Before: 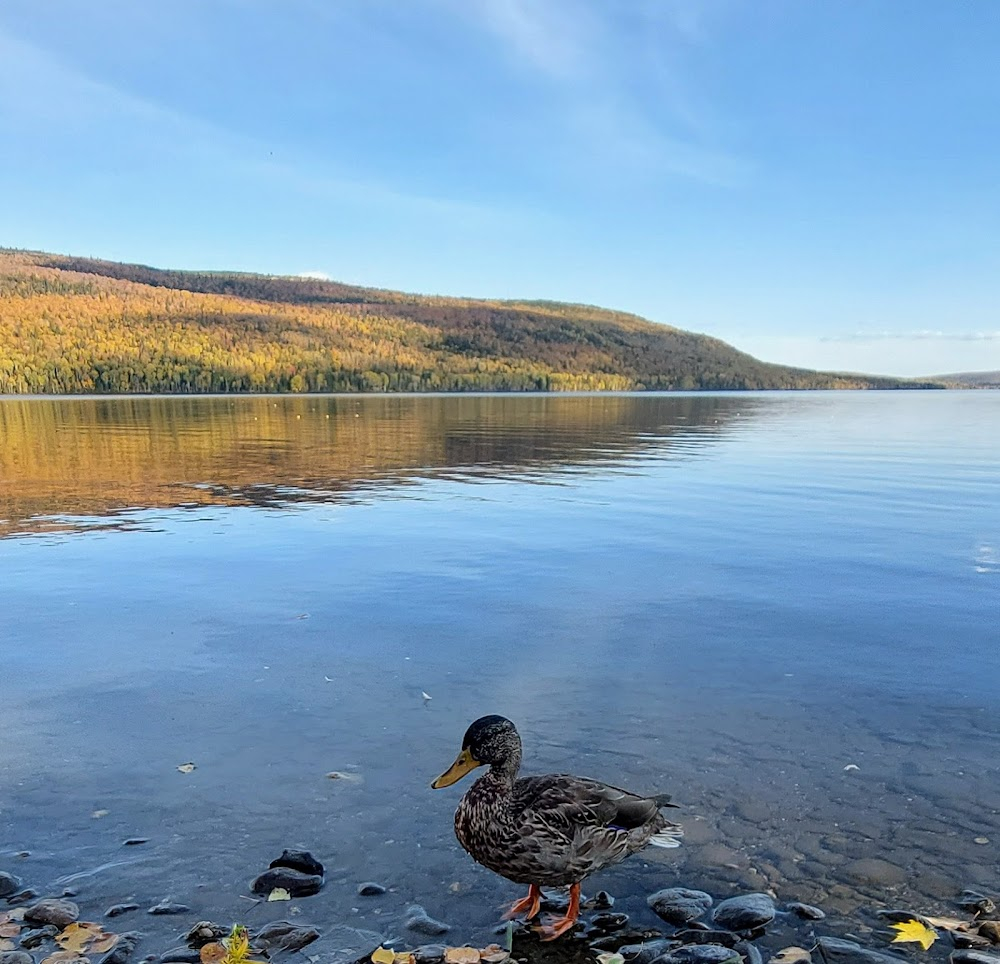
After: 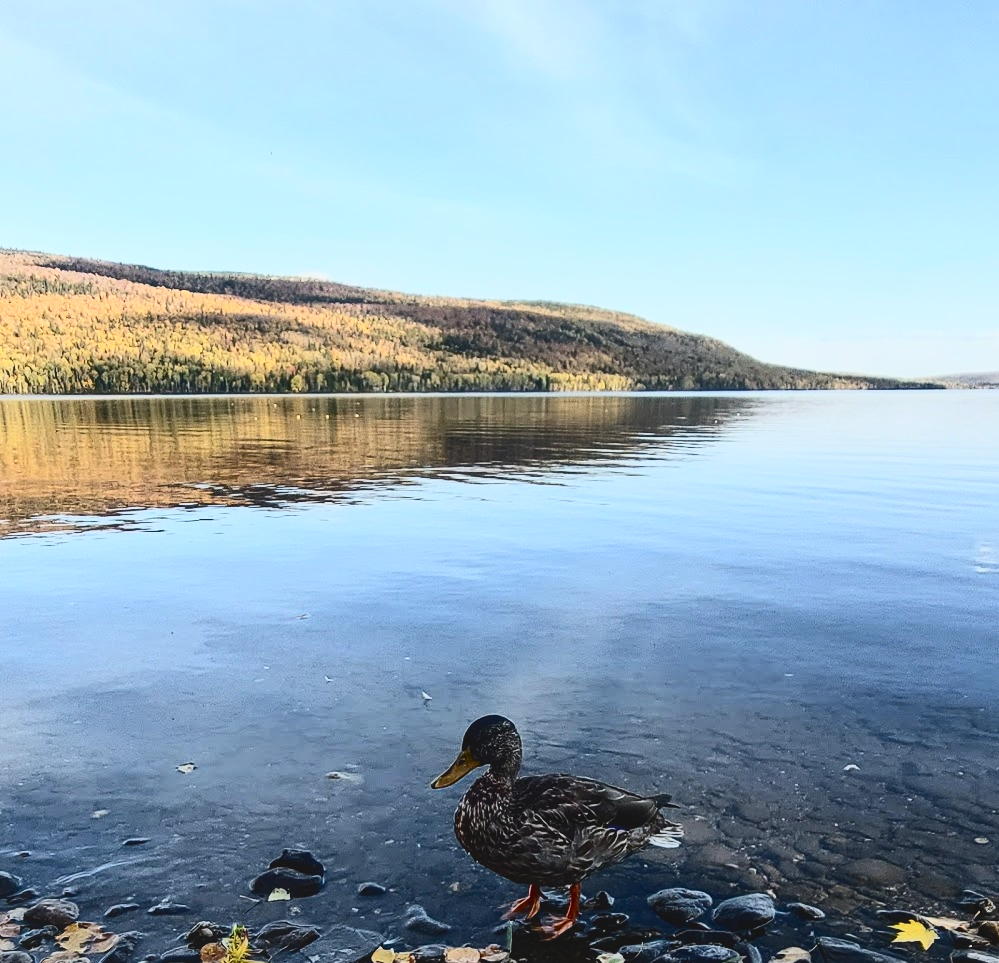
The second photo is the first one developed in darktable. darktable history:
shadows and highlights: radius 332.15, shadows 54.43, highlights -99.03, compress 94.24%, soften with gaussian
contrast brightness saturation: contrast 0.499, saturation -0.097
local contrast: highlights 70%, shadows 66%, detail 84%, midtone range 0.323
crop and rotate: left 0.074%, bottom 0.001%
